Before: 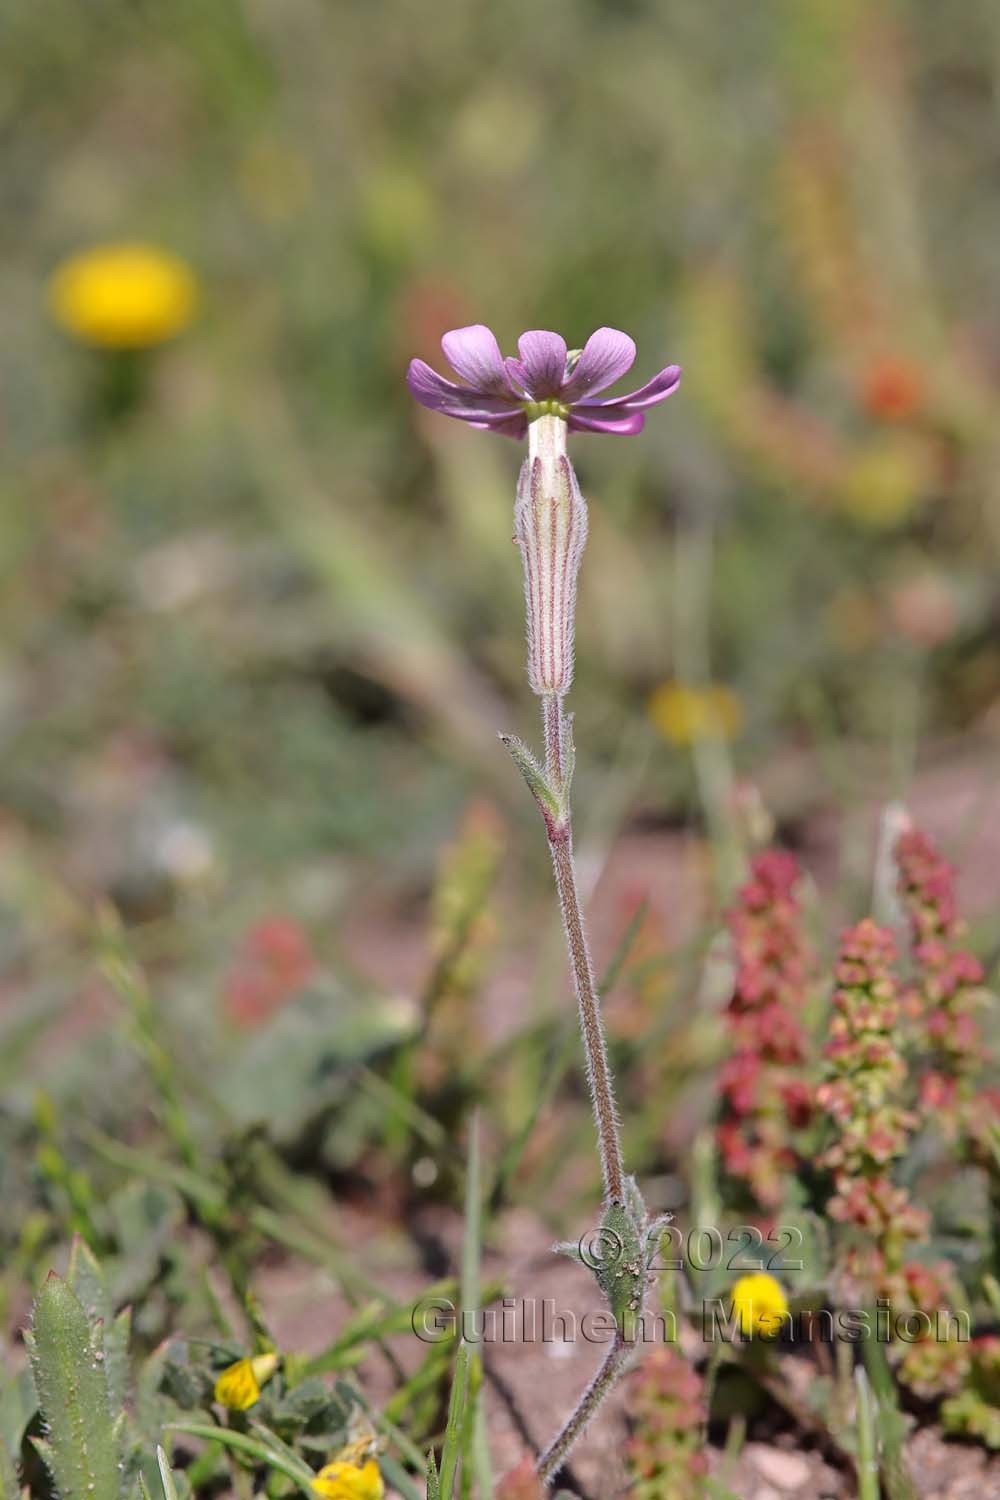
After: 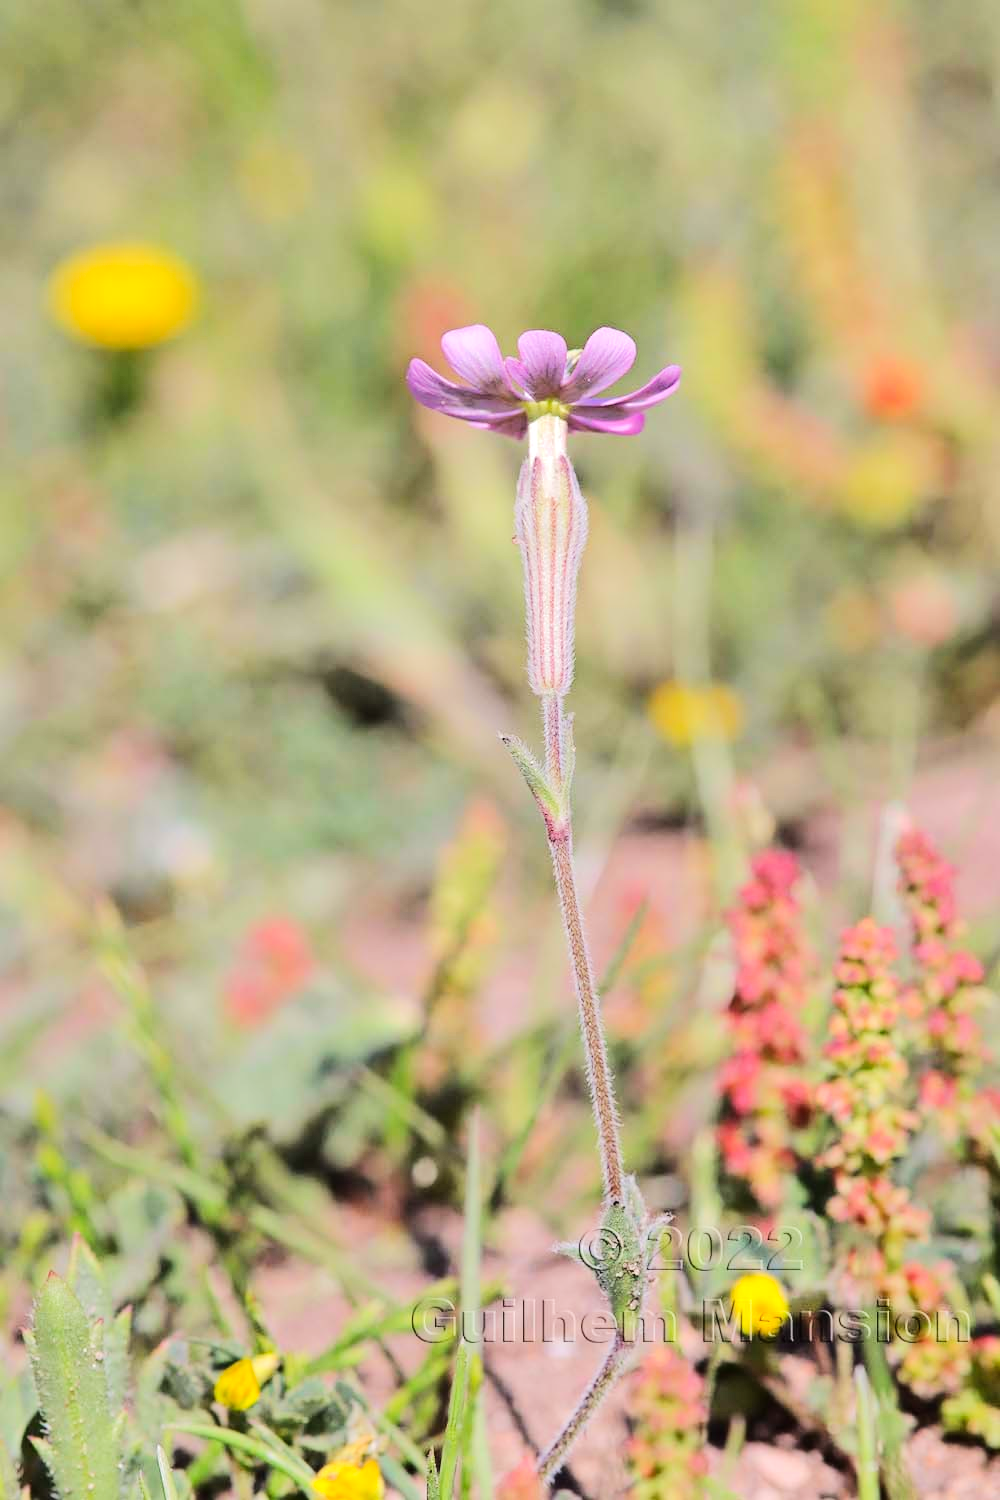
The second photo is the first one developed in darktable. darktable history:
tone equalizer: -7 EV 0.162 EV, -6 EV 0.615 EV, -5 EV 1.12 EV, -4 EV 1.32 EV, -3 EV 1.13 EV, -2 EV 0.6 EV, -1 EV 0.148 EV, edges refinement/feathering 500, mask exposure compensation -1.57 EV, preserve details no
color balance rgb: perceptual saturation grading › global saturation 0.508%, global vibrance 15.737%, saturation formula JzAzBz (2021)
